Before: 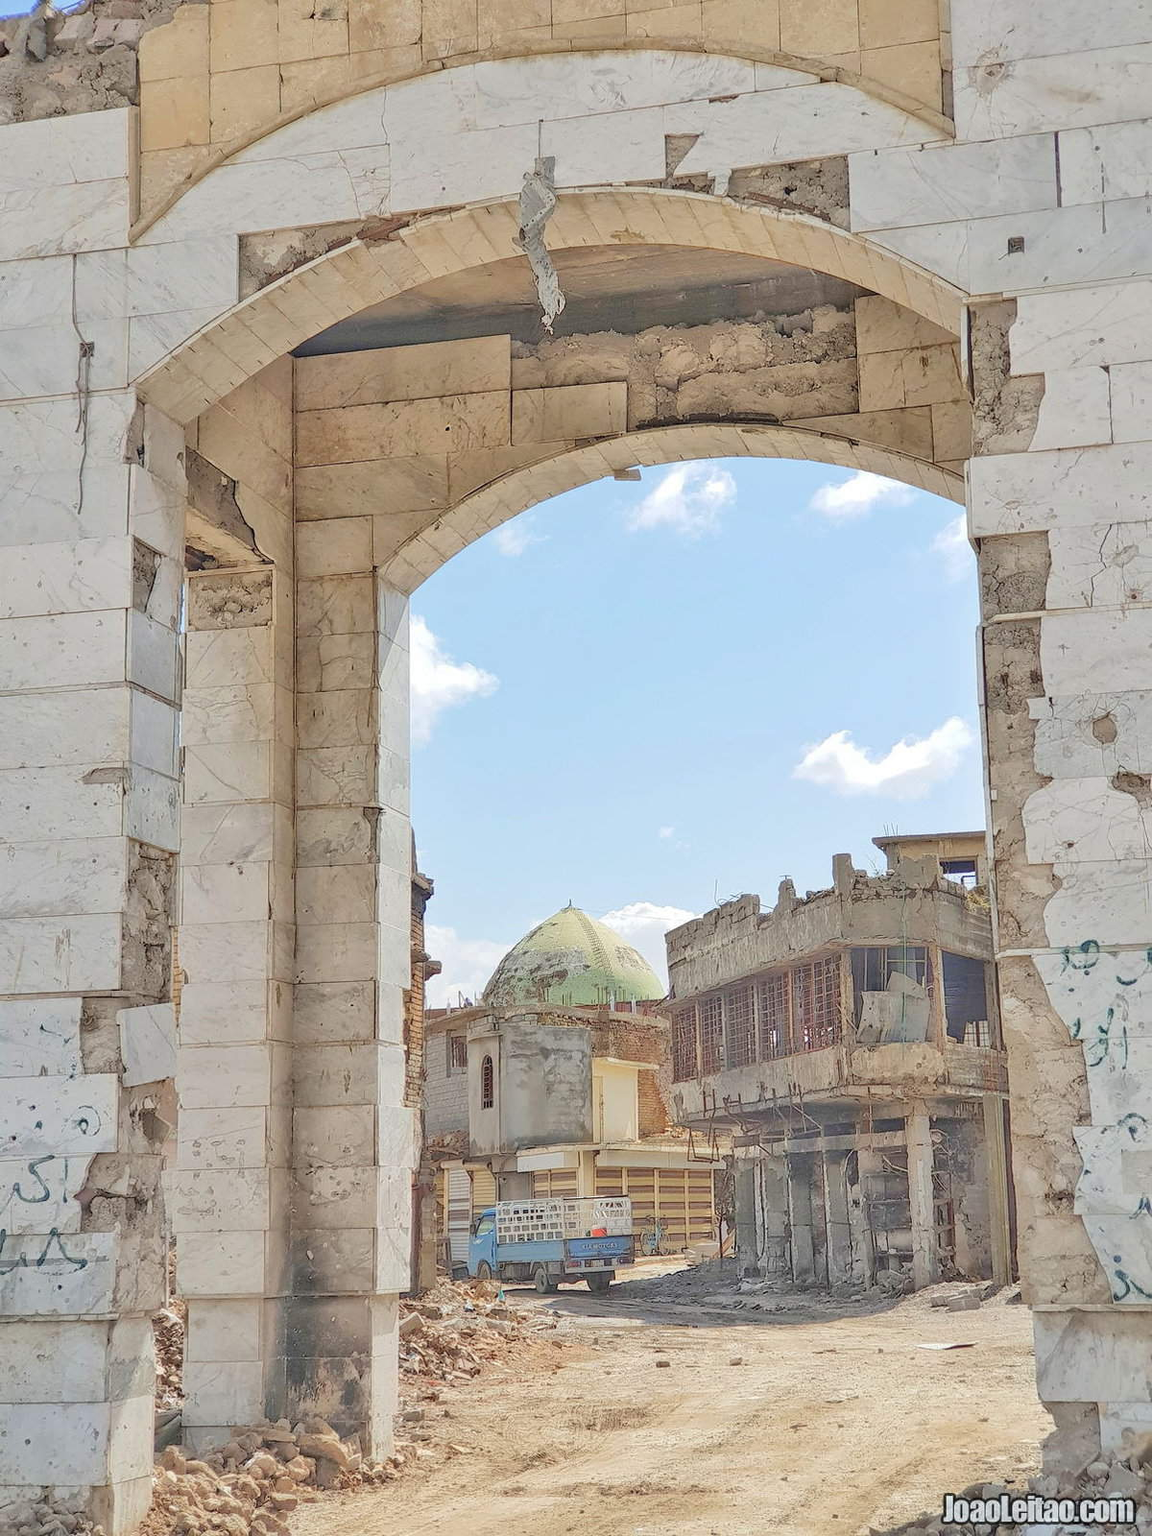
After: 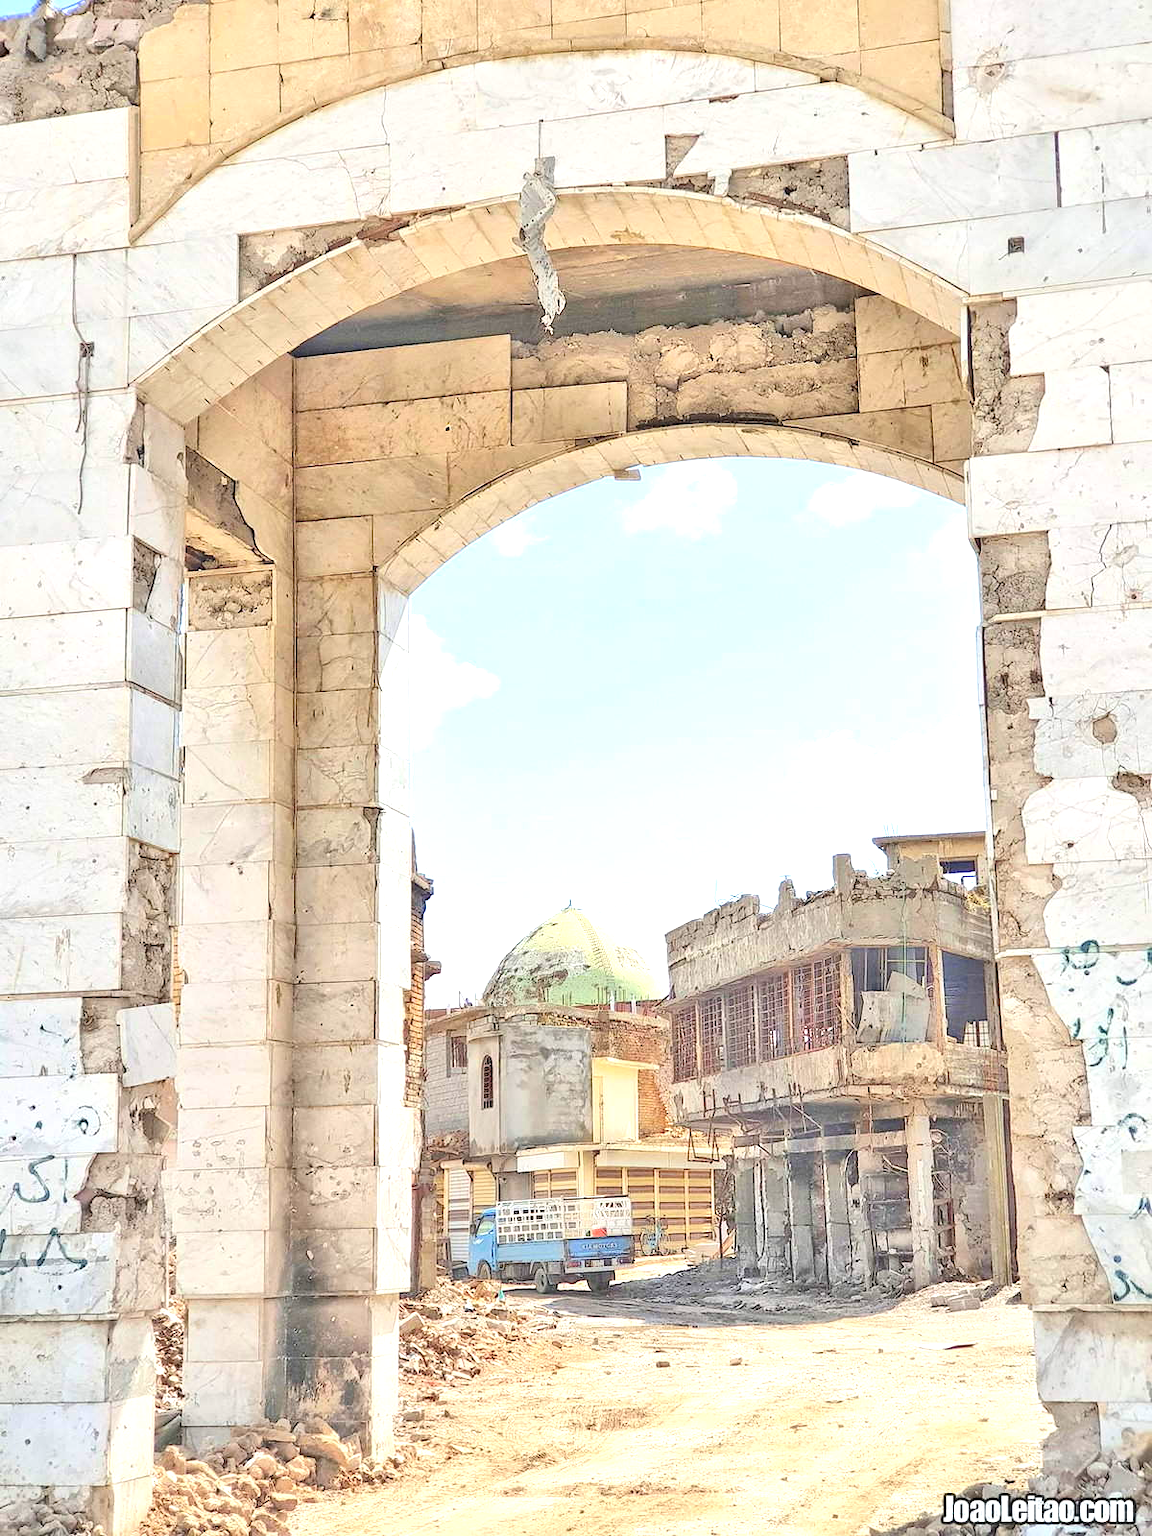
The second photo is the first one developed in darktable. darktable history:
contrast brightness saturation: contrast 0.13, brightness -0.05, saturation 0.16
exposure: black level correction 0, exposure 0.95 EV, compensate exposure bias true, compensate highlight preservation false
